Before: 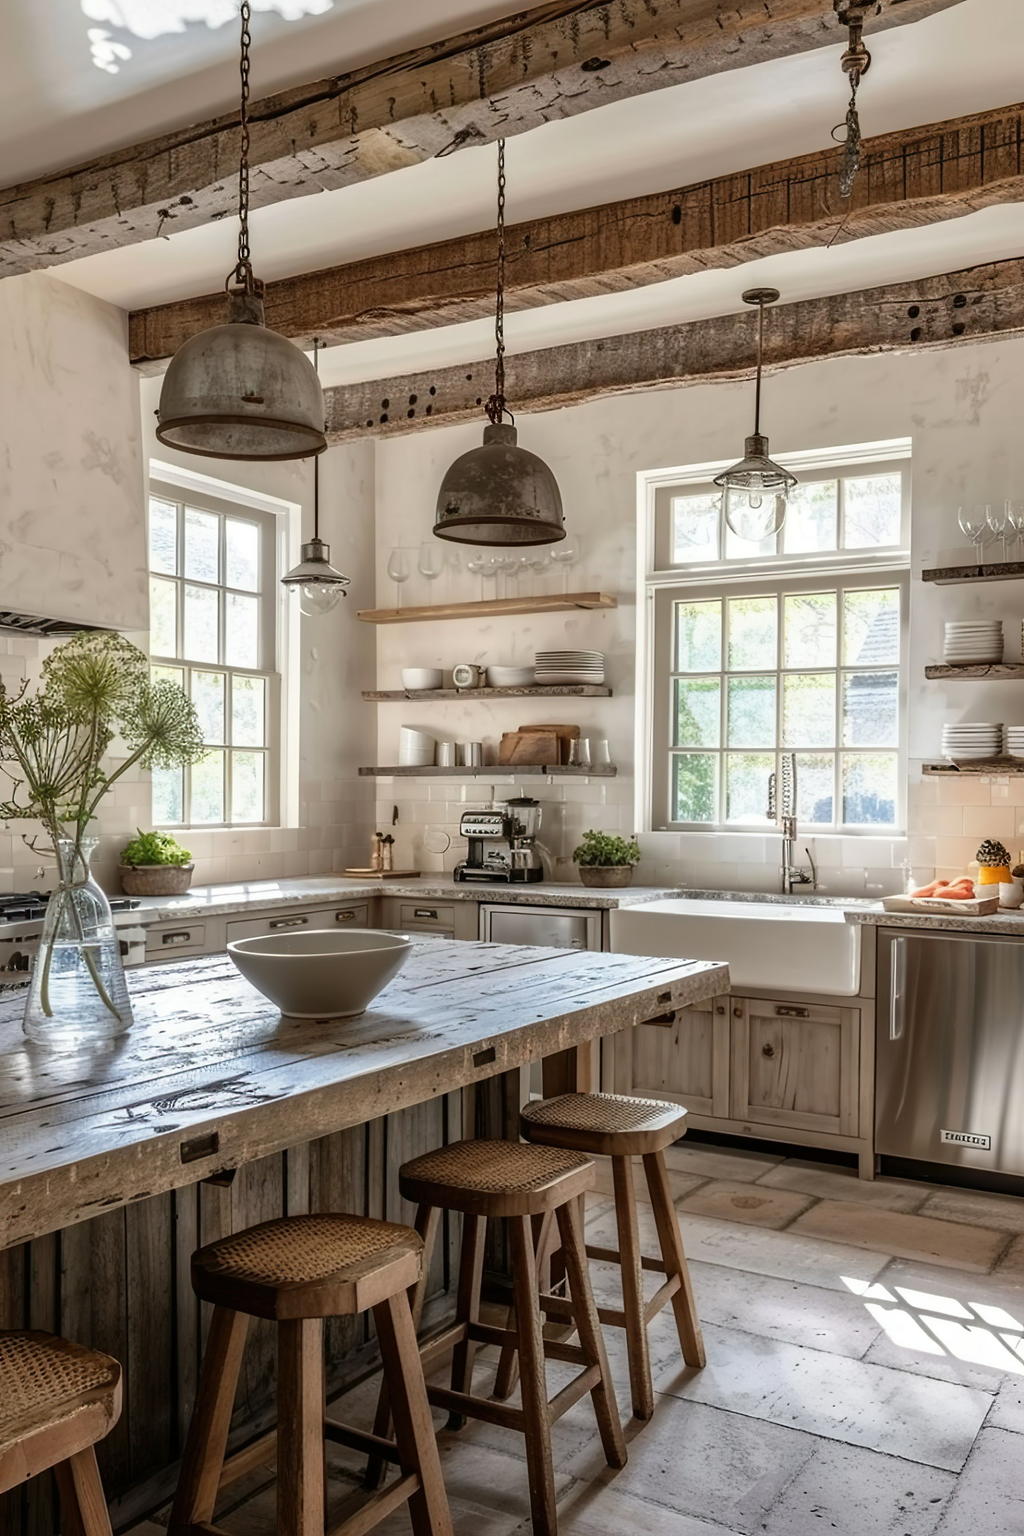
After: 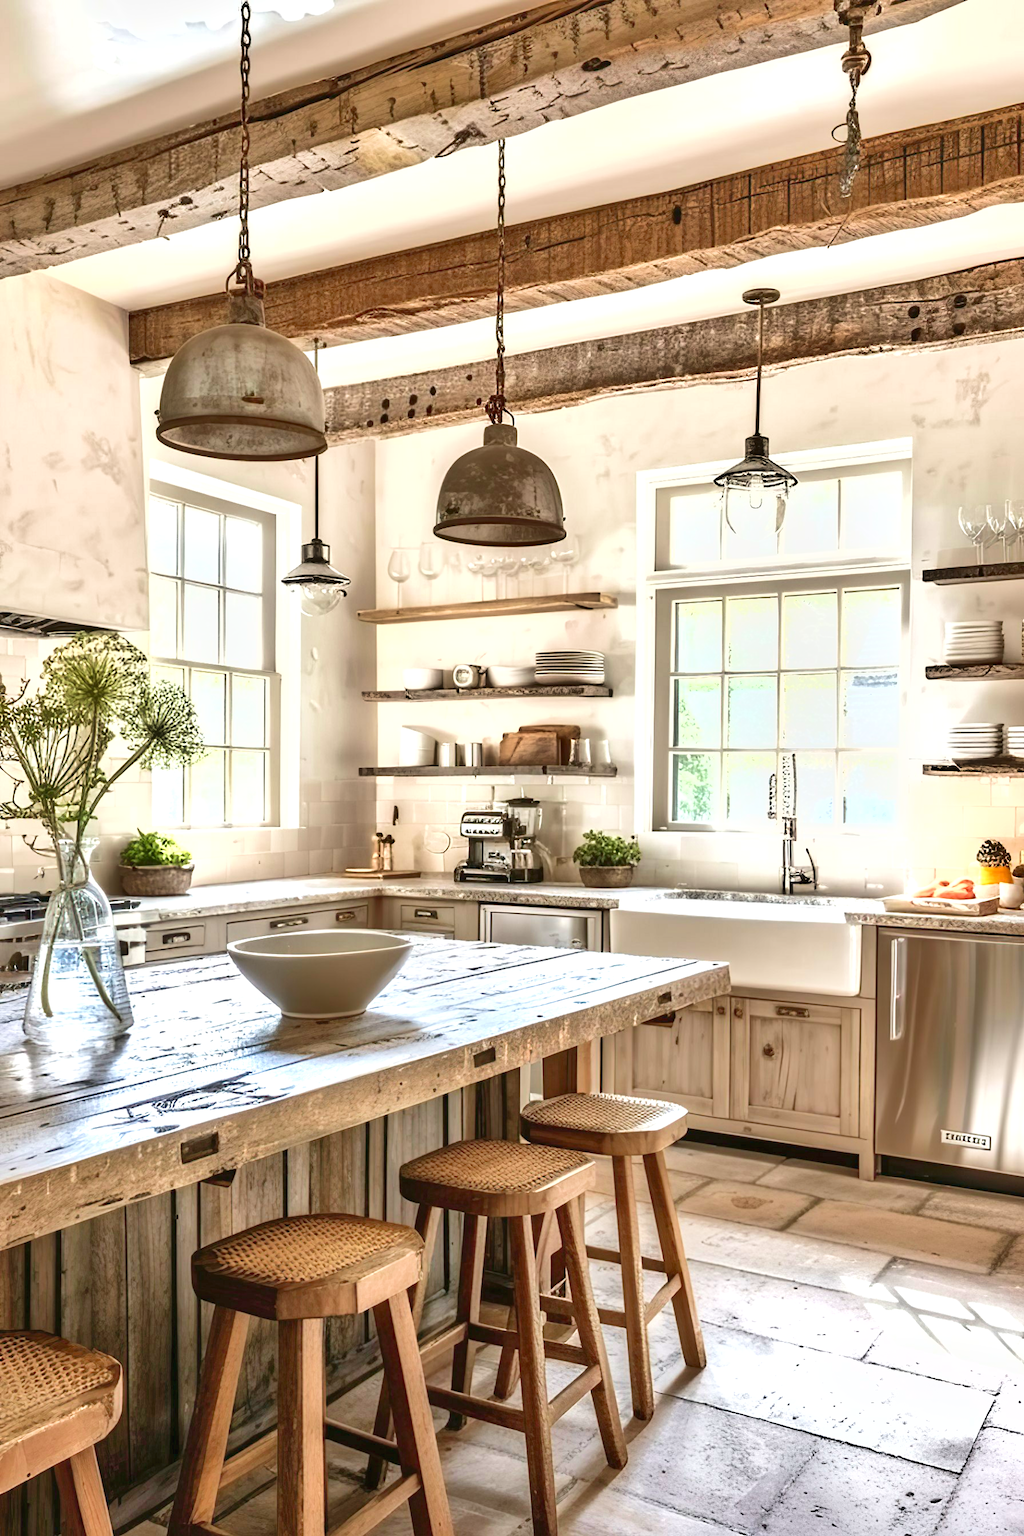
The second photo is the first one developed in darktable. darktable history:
levels: levels [0, 0.43, 0.984]
exposure: black level correction 0, exposure 1 EV, compensate highlight preservation false
shadows and highlights: white point adjustment 0.075, highlights color adjustment 0.891%, soften with gaussian
velvia: on, module defaults
